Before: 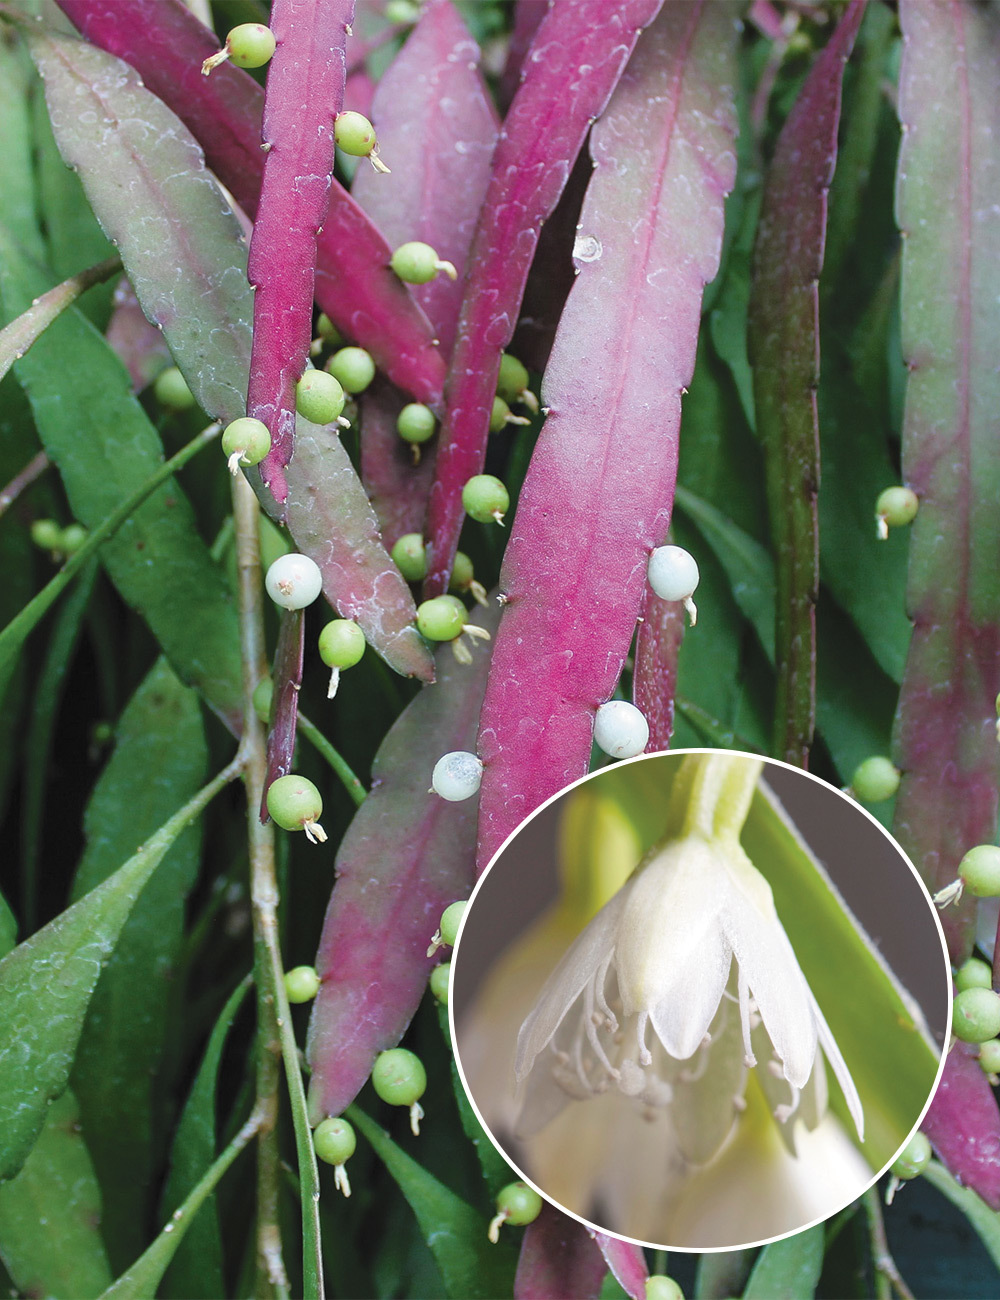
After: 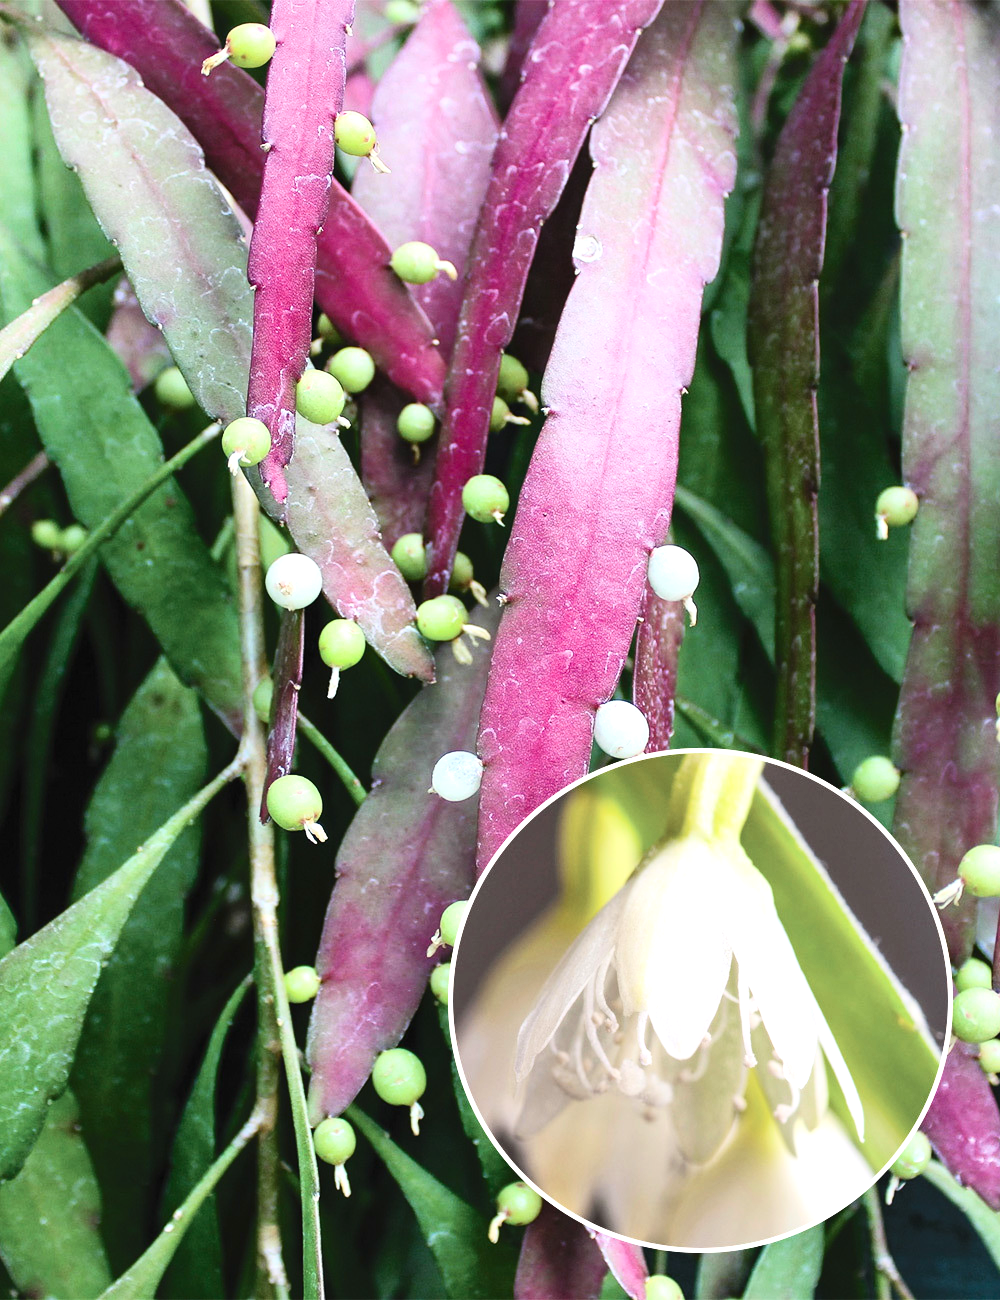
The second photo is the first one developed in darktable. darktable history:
contrast brightness saturation: contrast 0.293
exposure: black level correction 0, exposure 0.499 EV, compensate highlight preservation false
